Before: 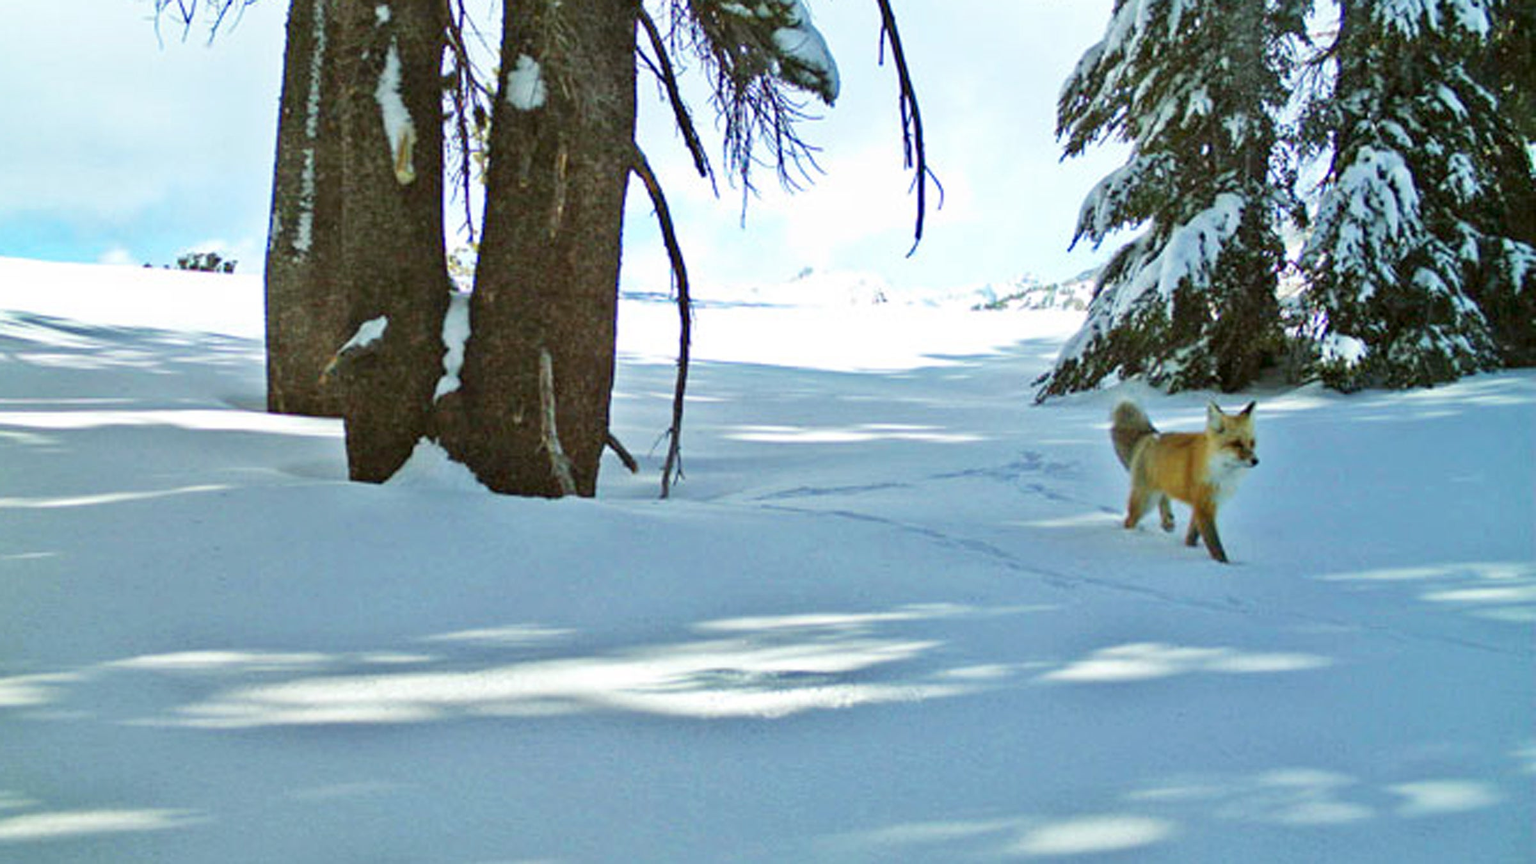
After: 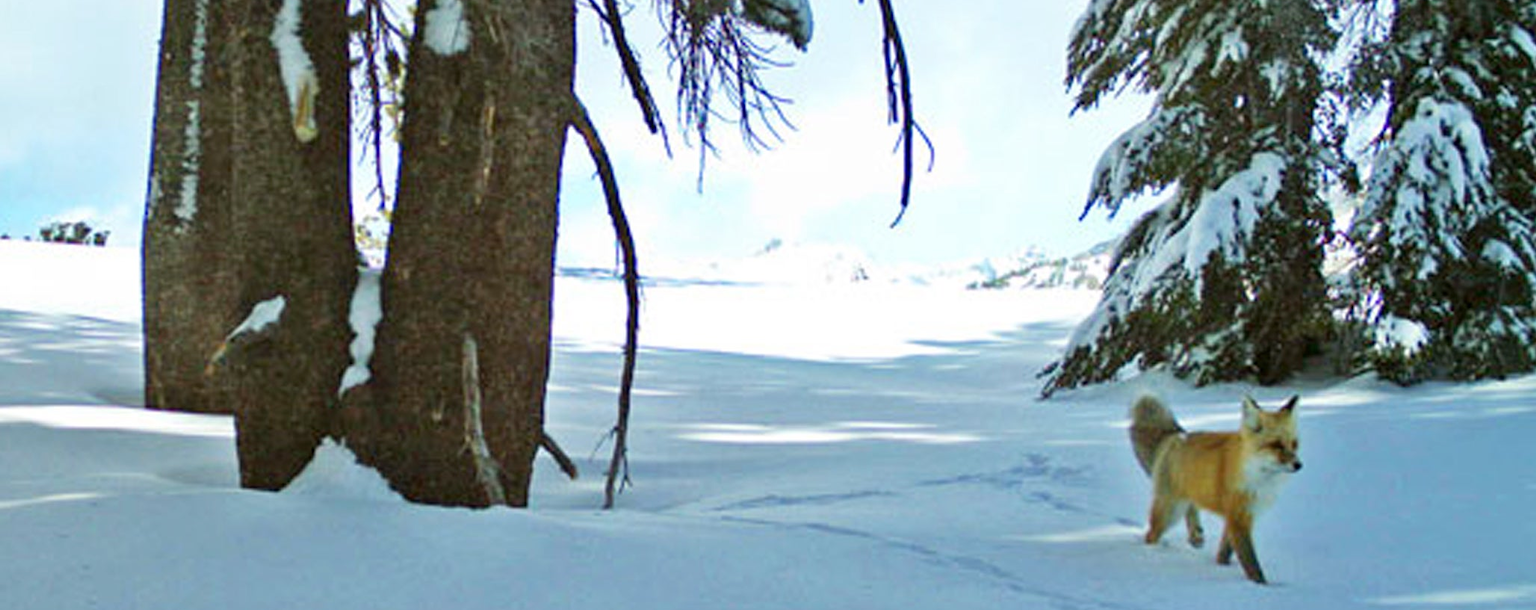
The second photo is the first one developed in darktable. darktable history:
crop and rotate: left 9.373%, top 7.299%, right 4.929%, bottom 32.121%
